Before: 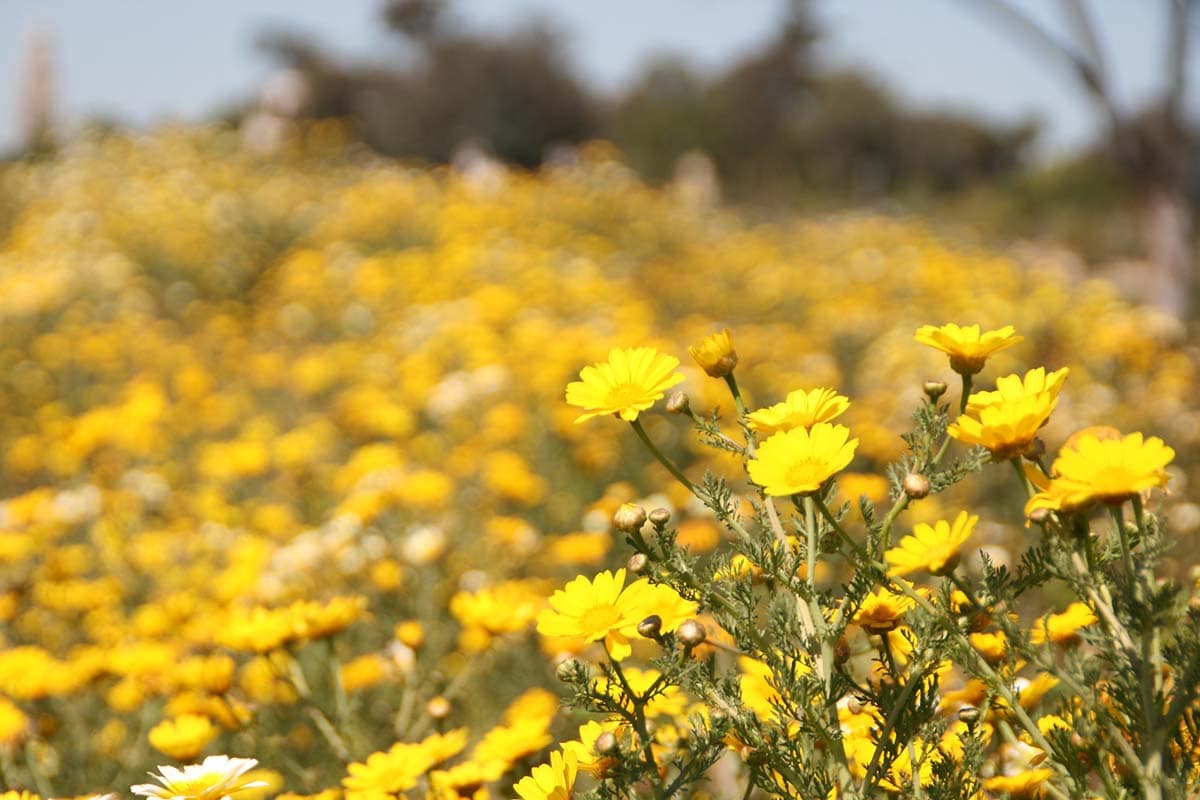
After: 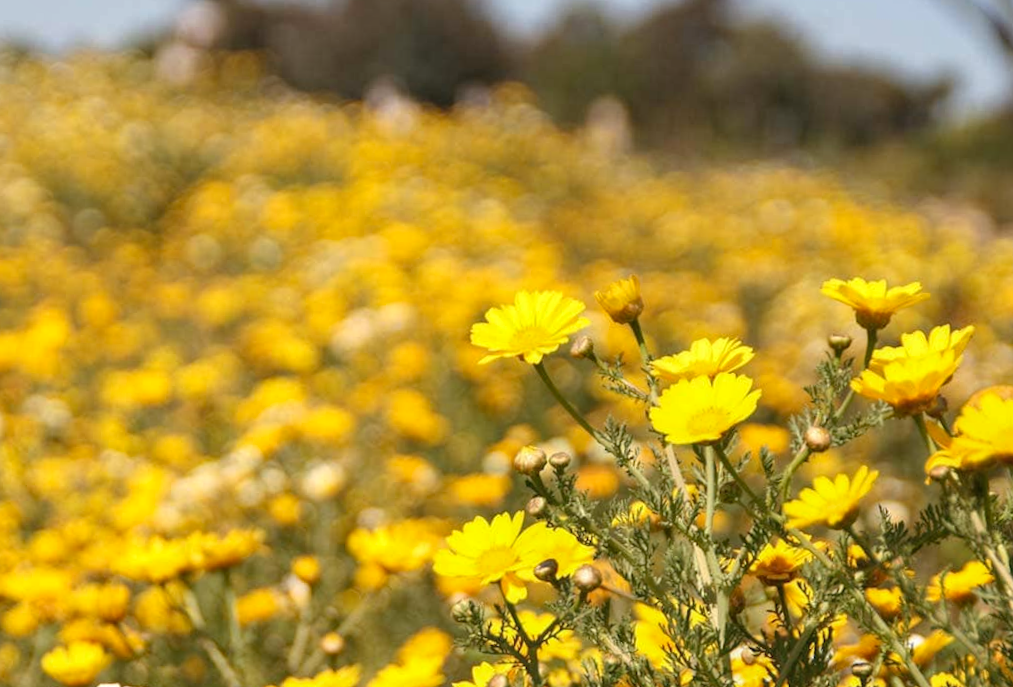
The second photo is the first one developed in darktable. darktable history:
rotate and perspective: rotation -1.24°, automatic cropping off
local contrast: detail 110%
crop and rotate: angle -3.27°, left 5.211%, top 5.211%, right 4.607%, bottom 4.607%
haze removal: compatibility mode true, adaptive false
